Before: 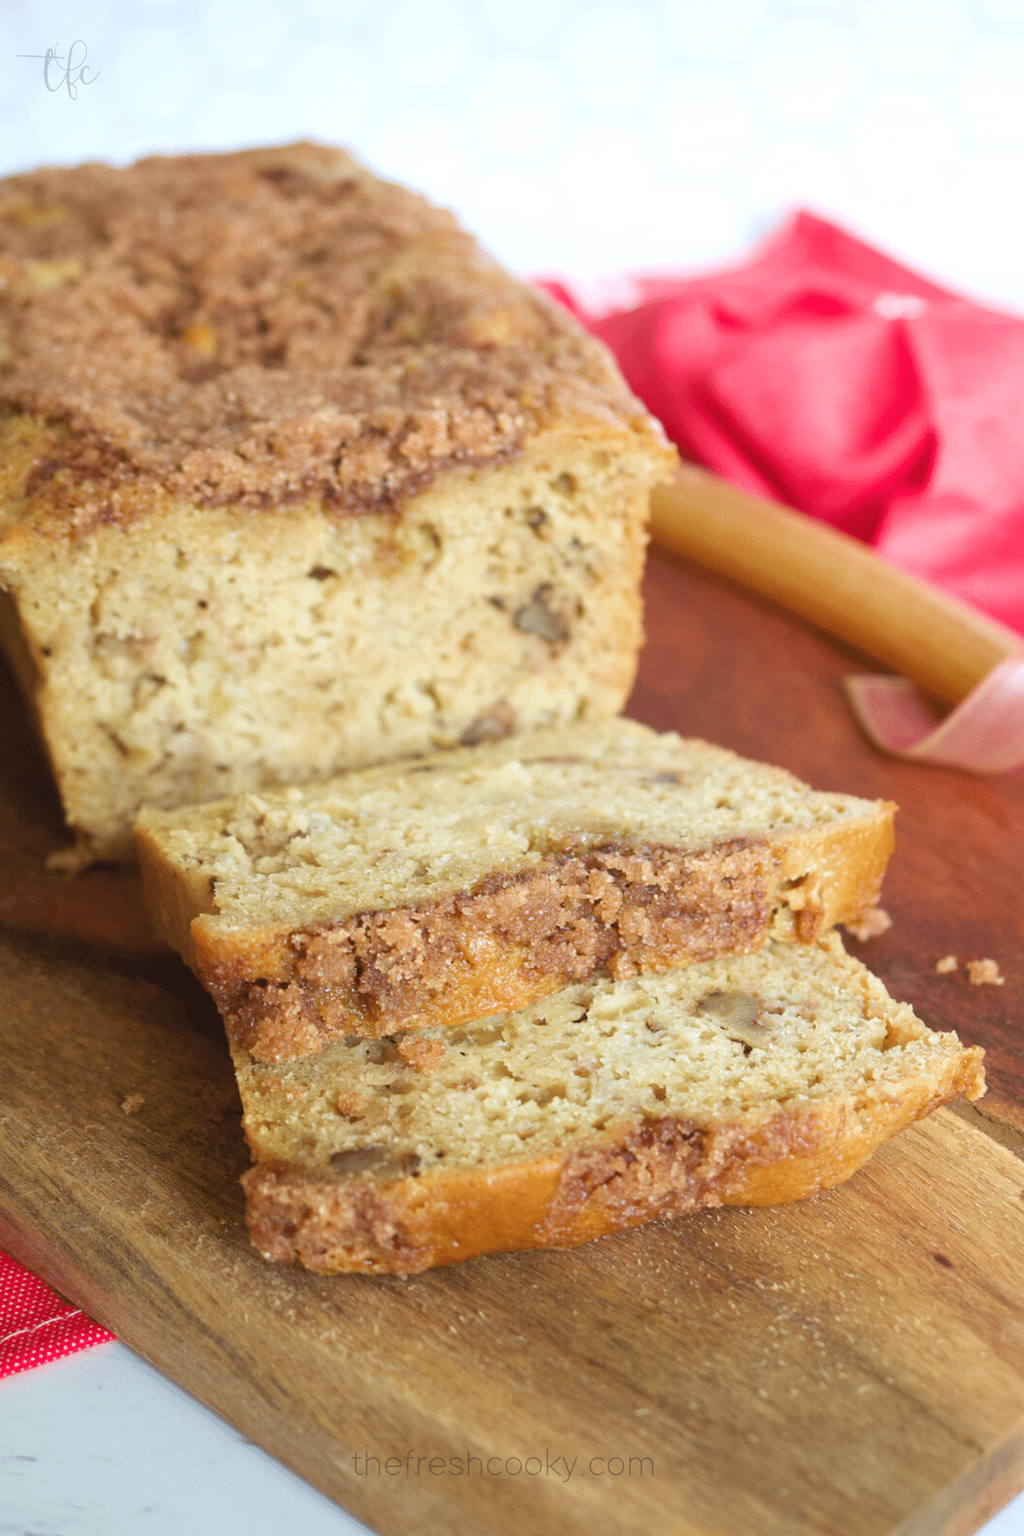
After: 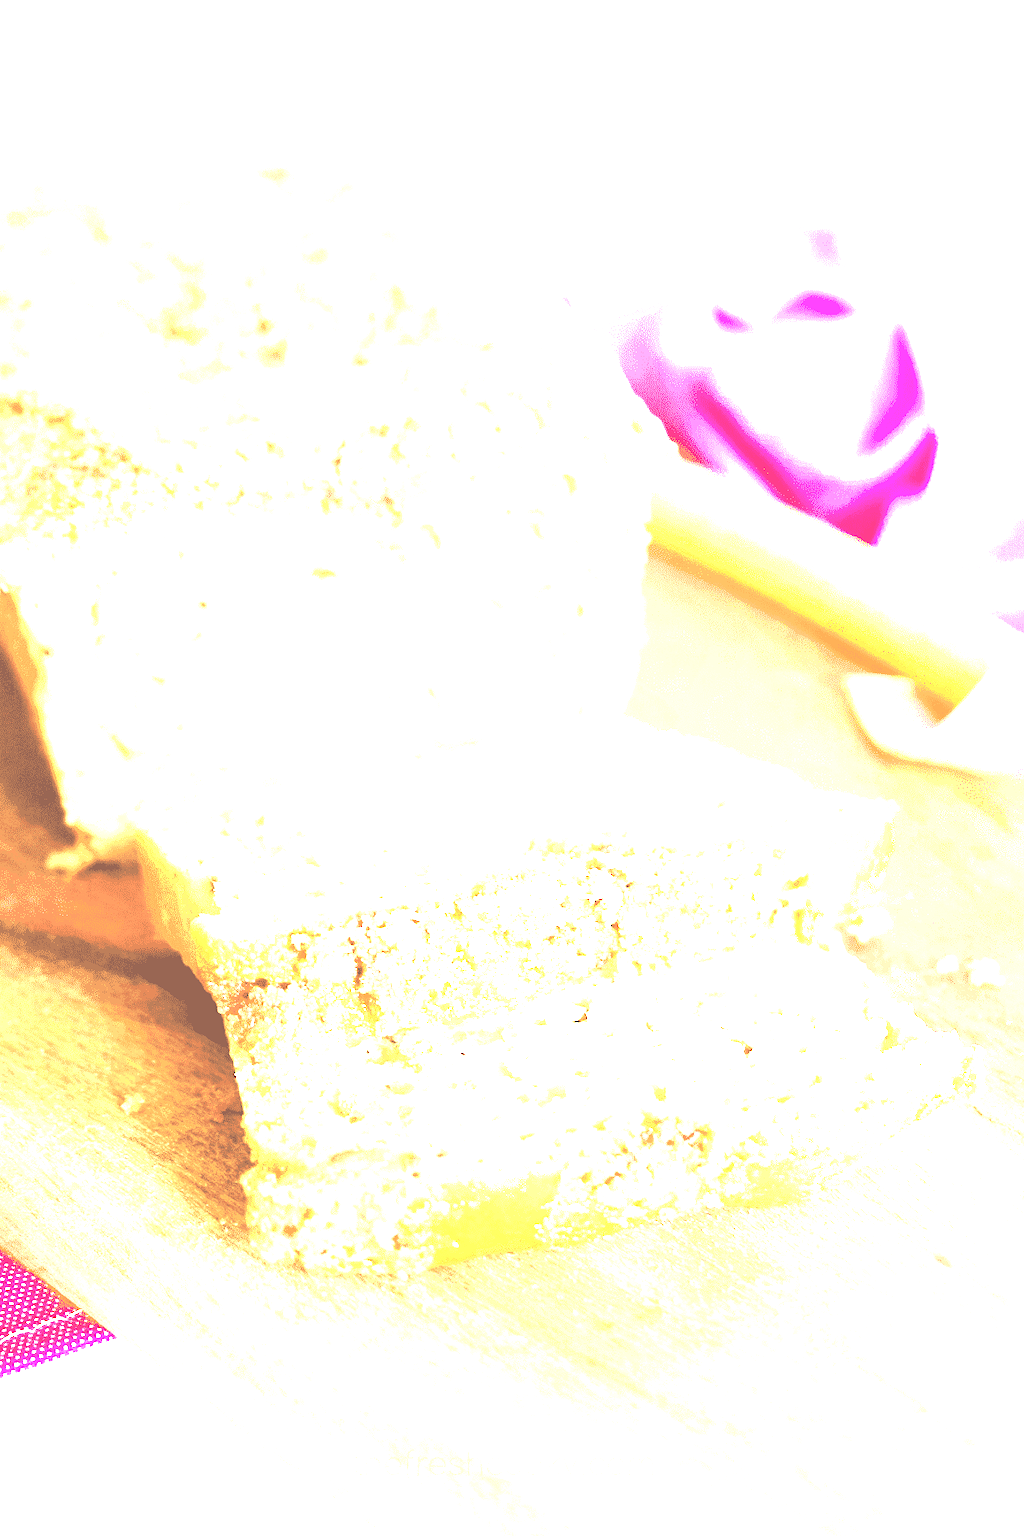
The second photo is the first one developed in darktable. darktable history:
exposure: black level correction 0, exposure 4 EV, compensate exposure bias true, compensate highlight preservation false
white balance: red 0.986, blue 1.01
